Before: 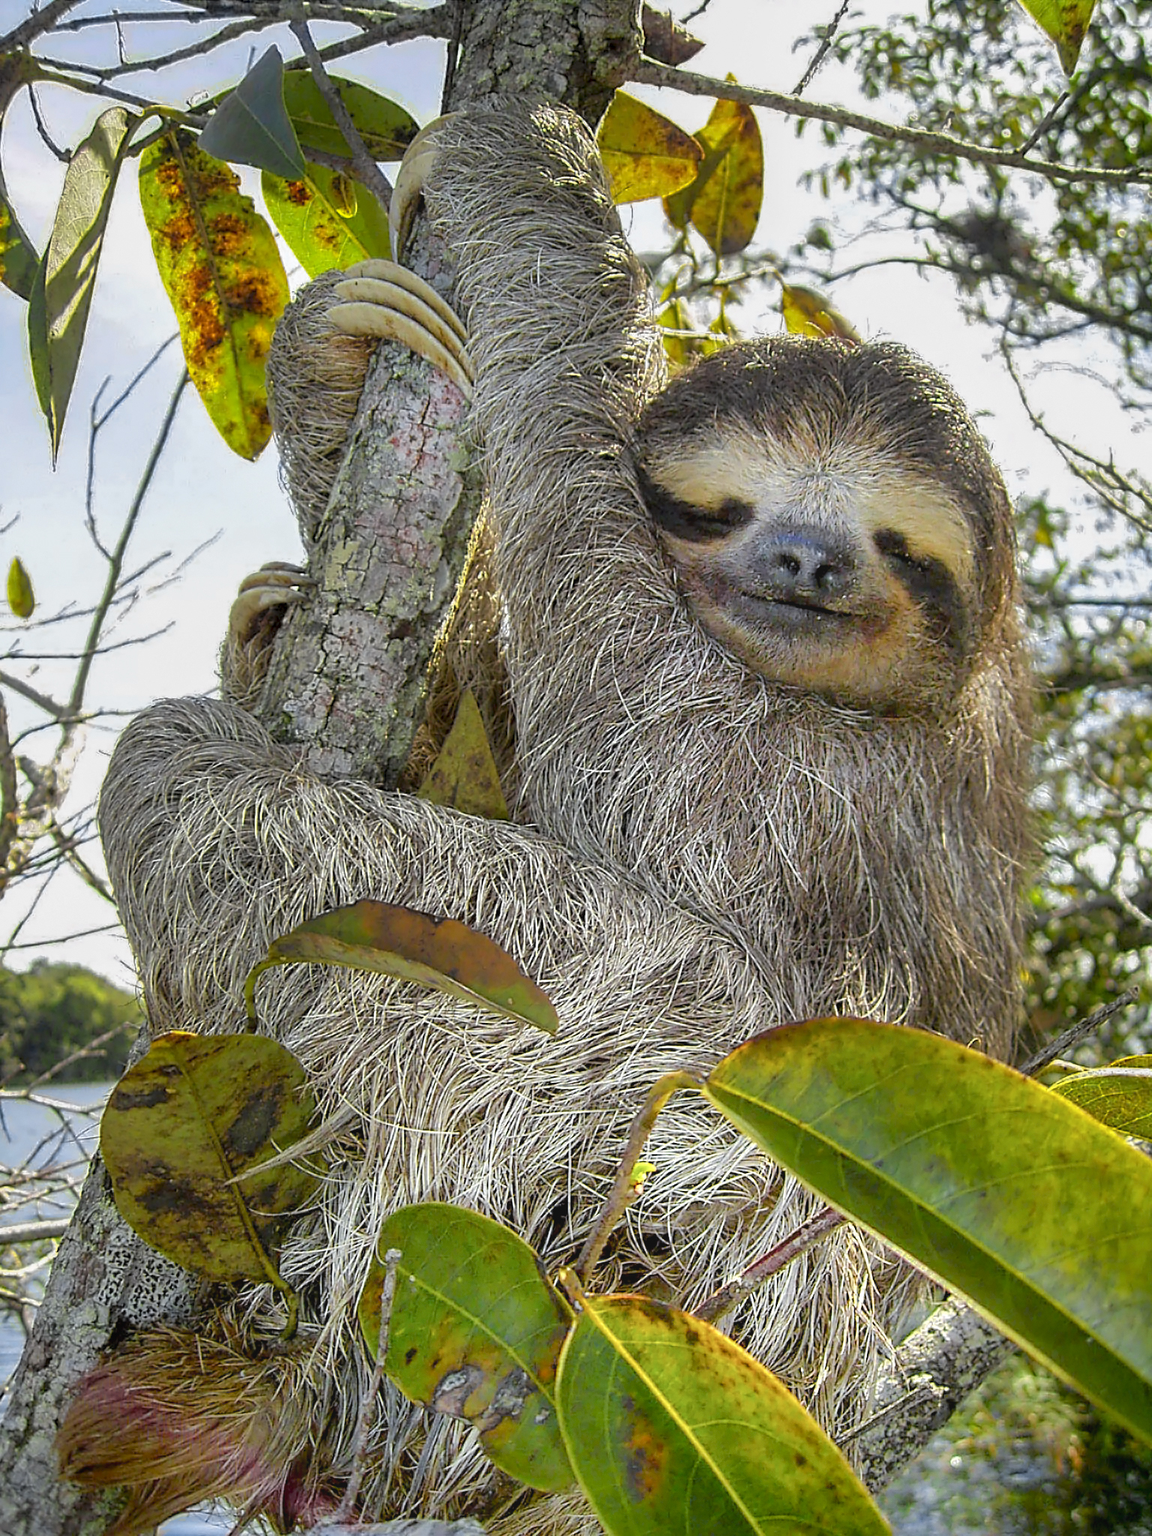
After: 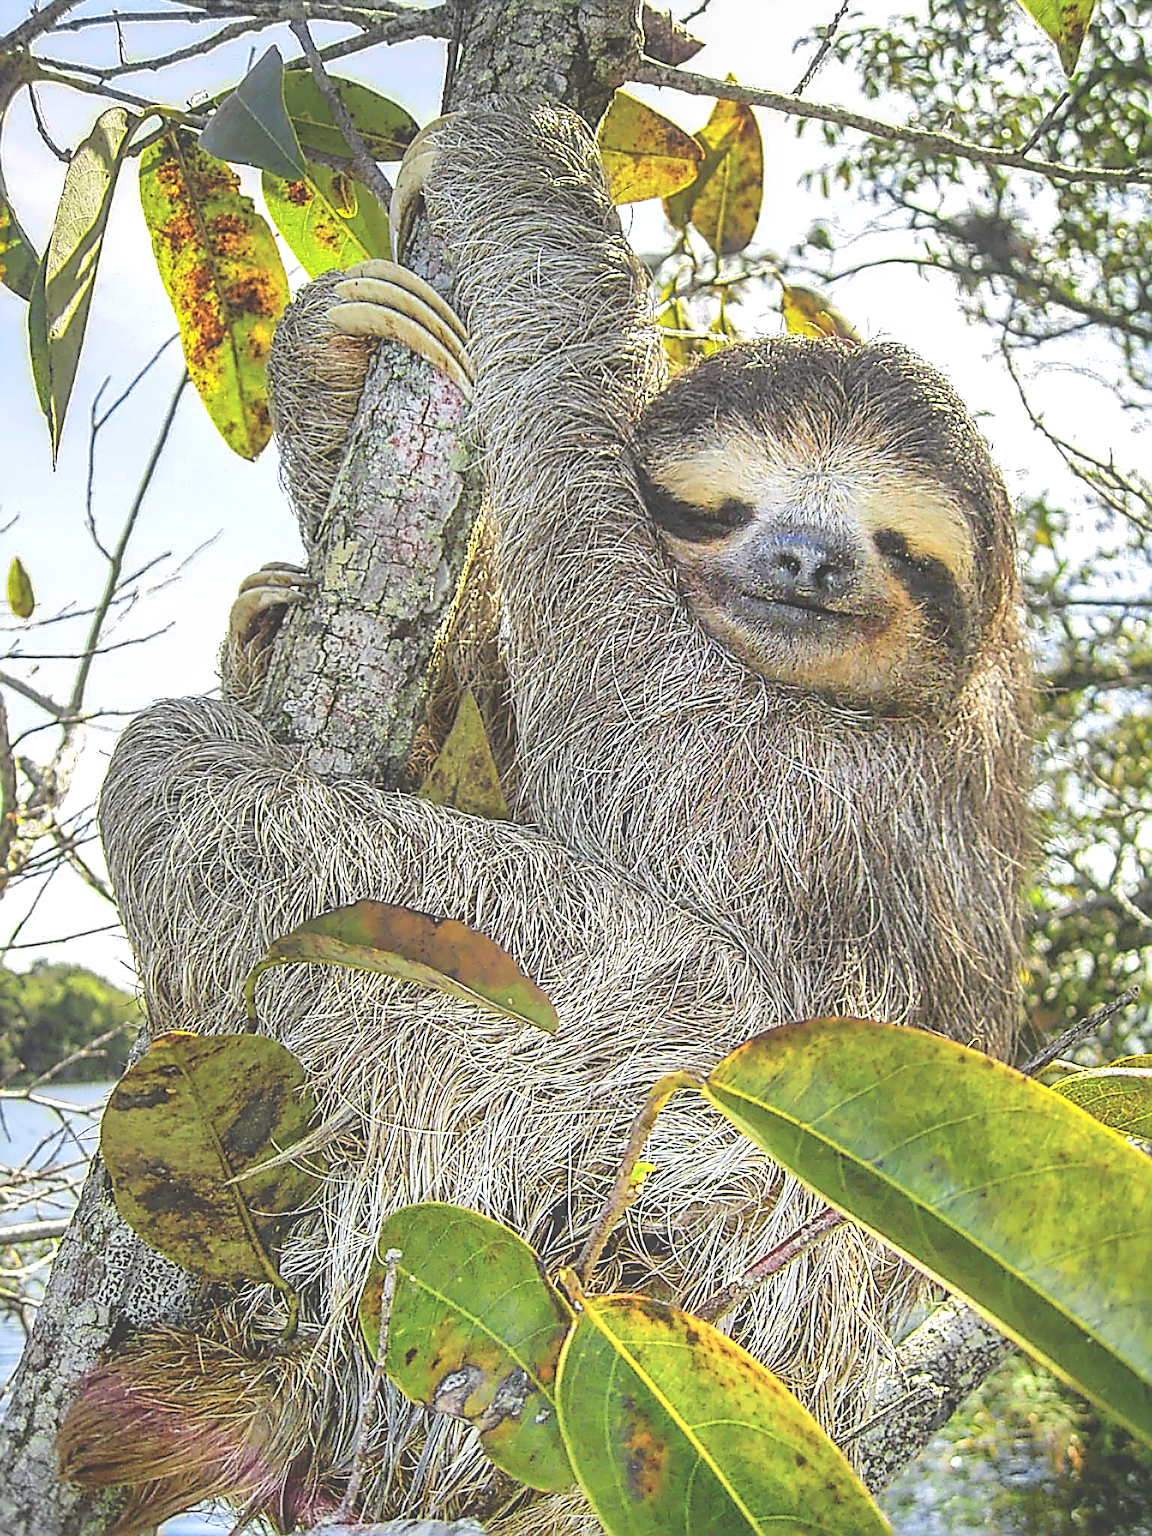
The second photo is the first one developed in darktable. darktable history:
local contrast: detail 130%
contrast brightness saturation: contrast 0.196, brightness 0.162, saturation 0.227
sharpen: radius 2.824, amount 0.717
exposure: black level correction -0.042, exposure 0.059 EV, compensate exposure bias true, compensate highlight preservation false
